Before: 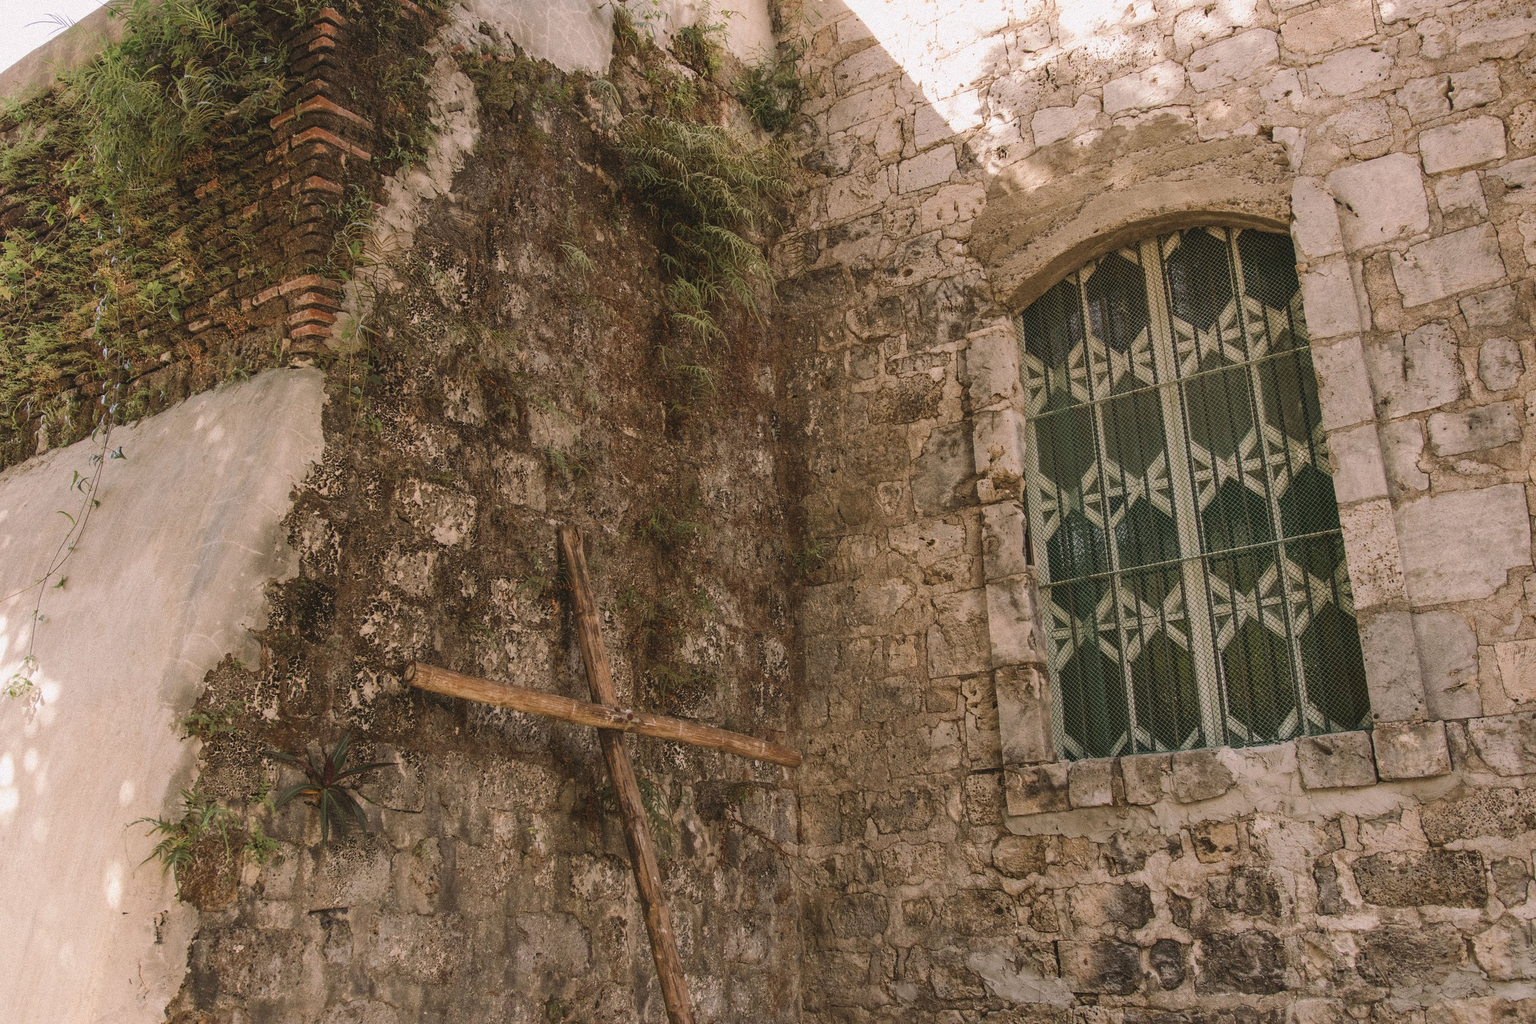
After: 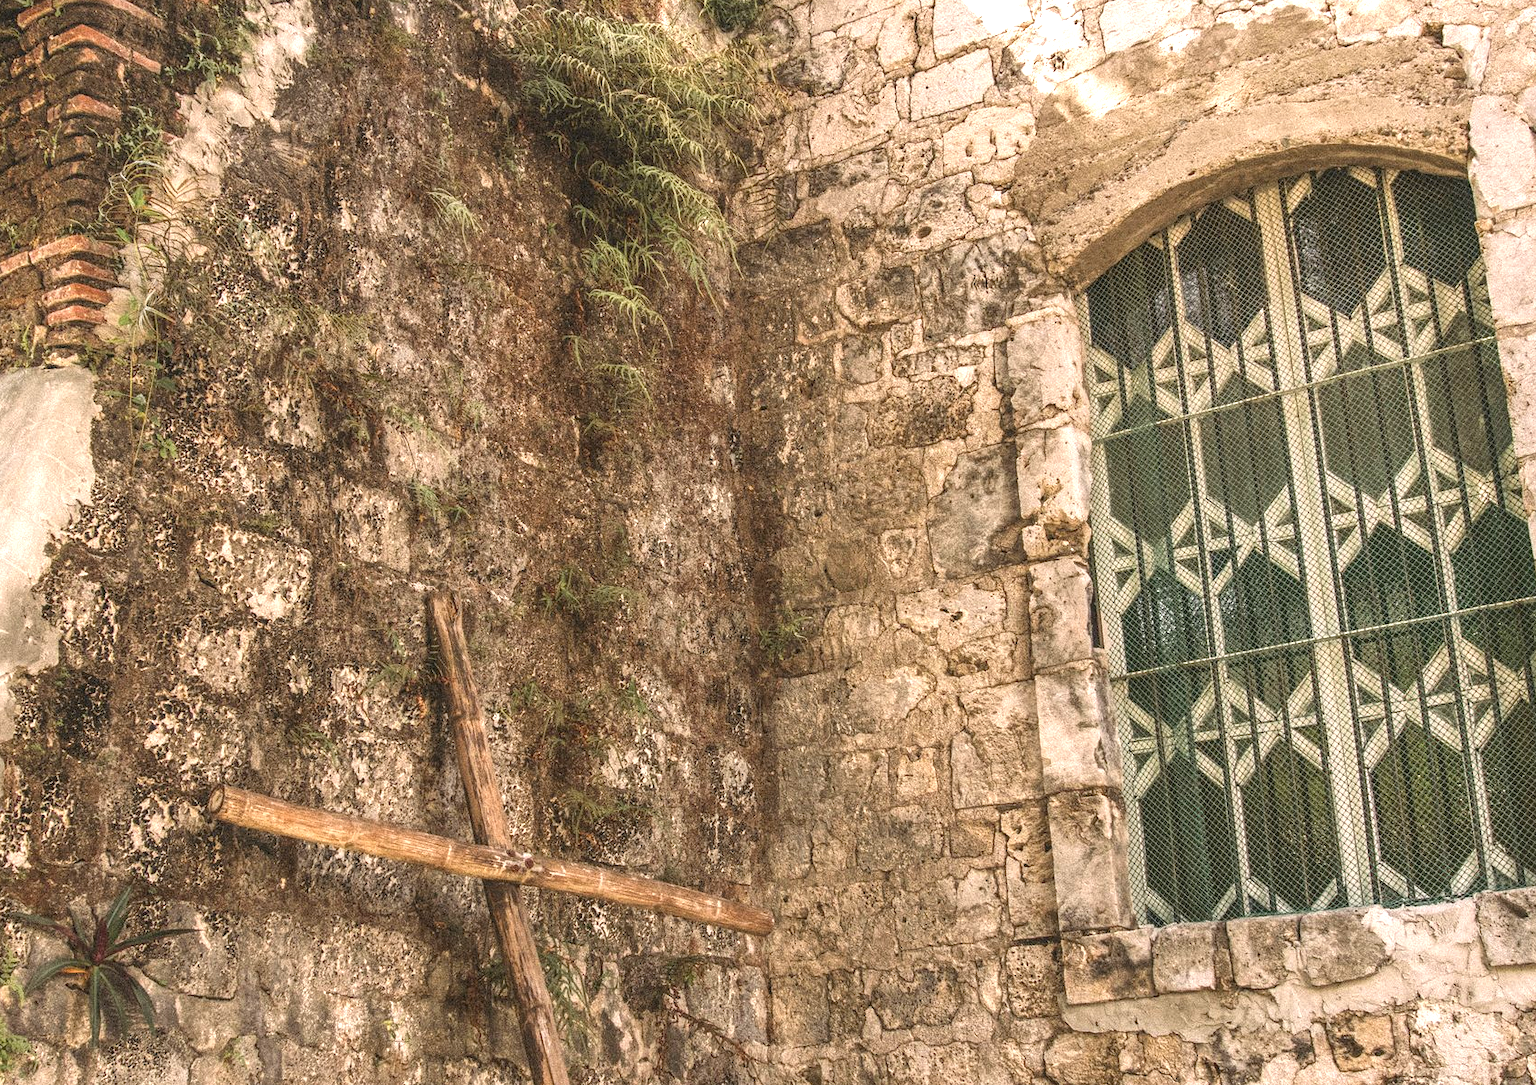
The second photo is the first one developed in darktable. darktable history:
local contrast: on, module defaults
crop and rotate: left 16.812%, top 10.789%, right 12.837%, bottom 14.625%
exposure: black level correction 0, exposure 1.192 EV, compensate highlight preservation false
